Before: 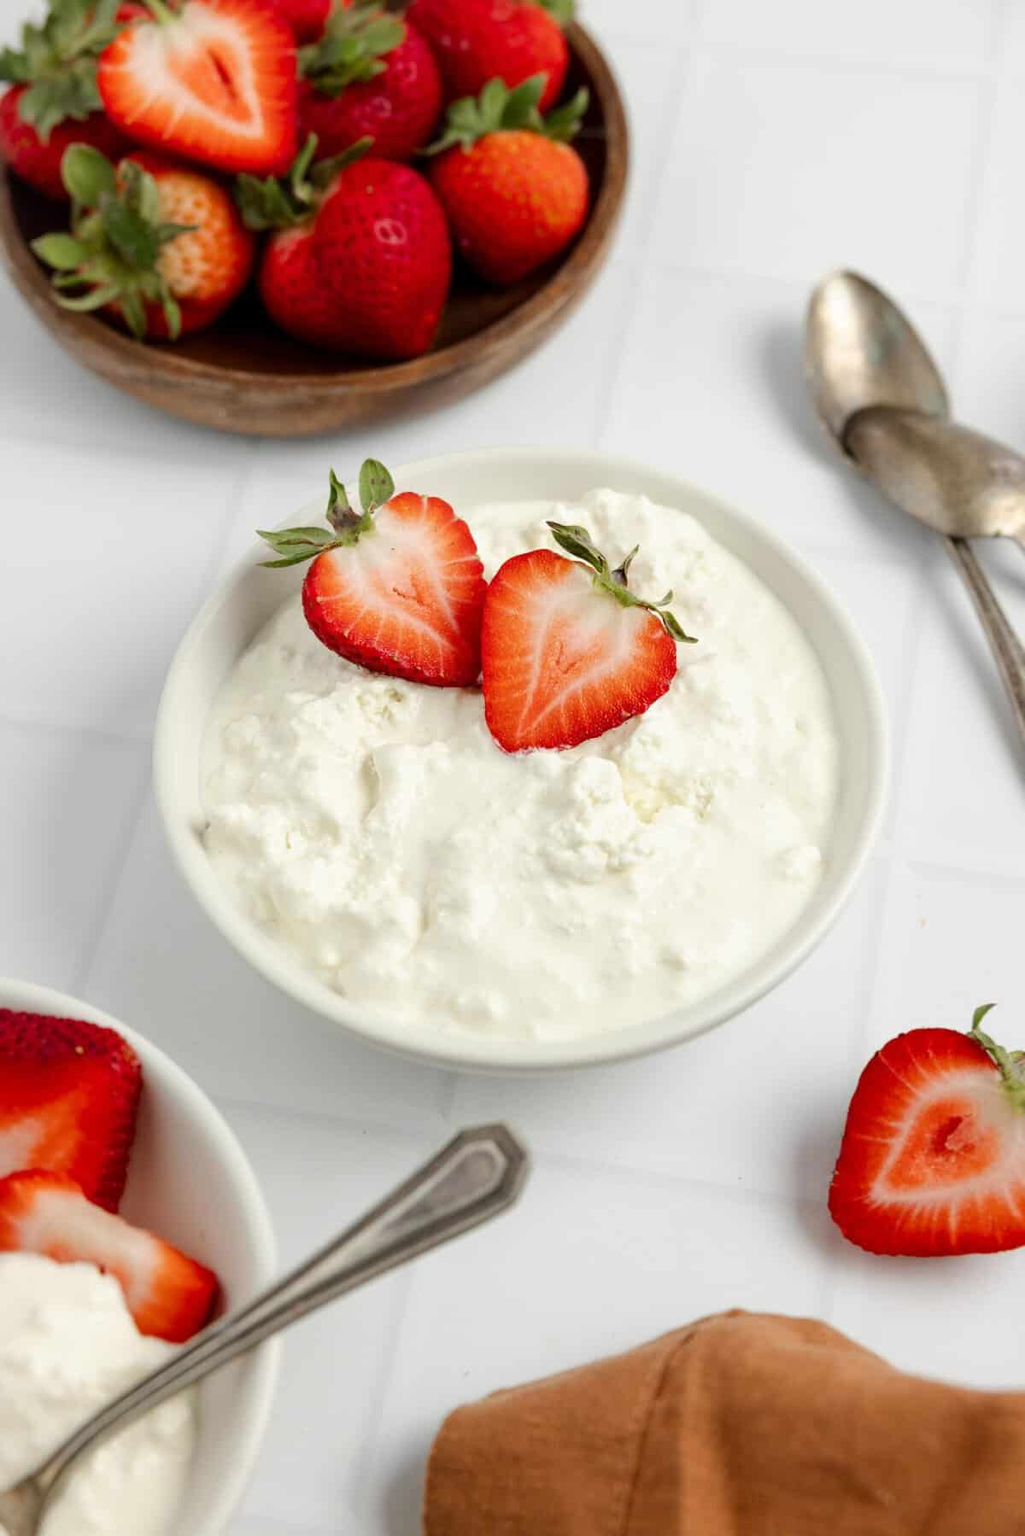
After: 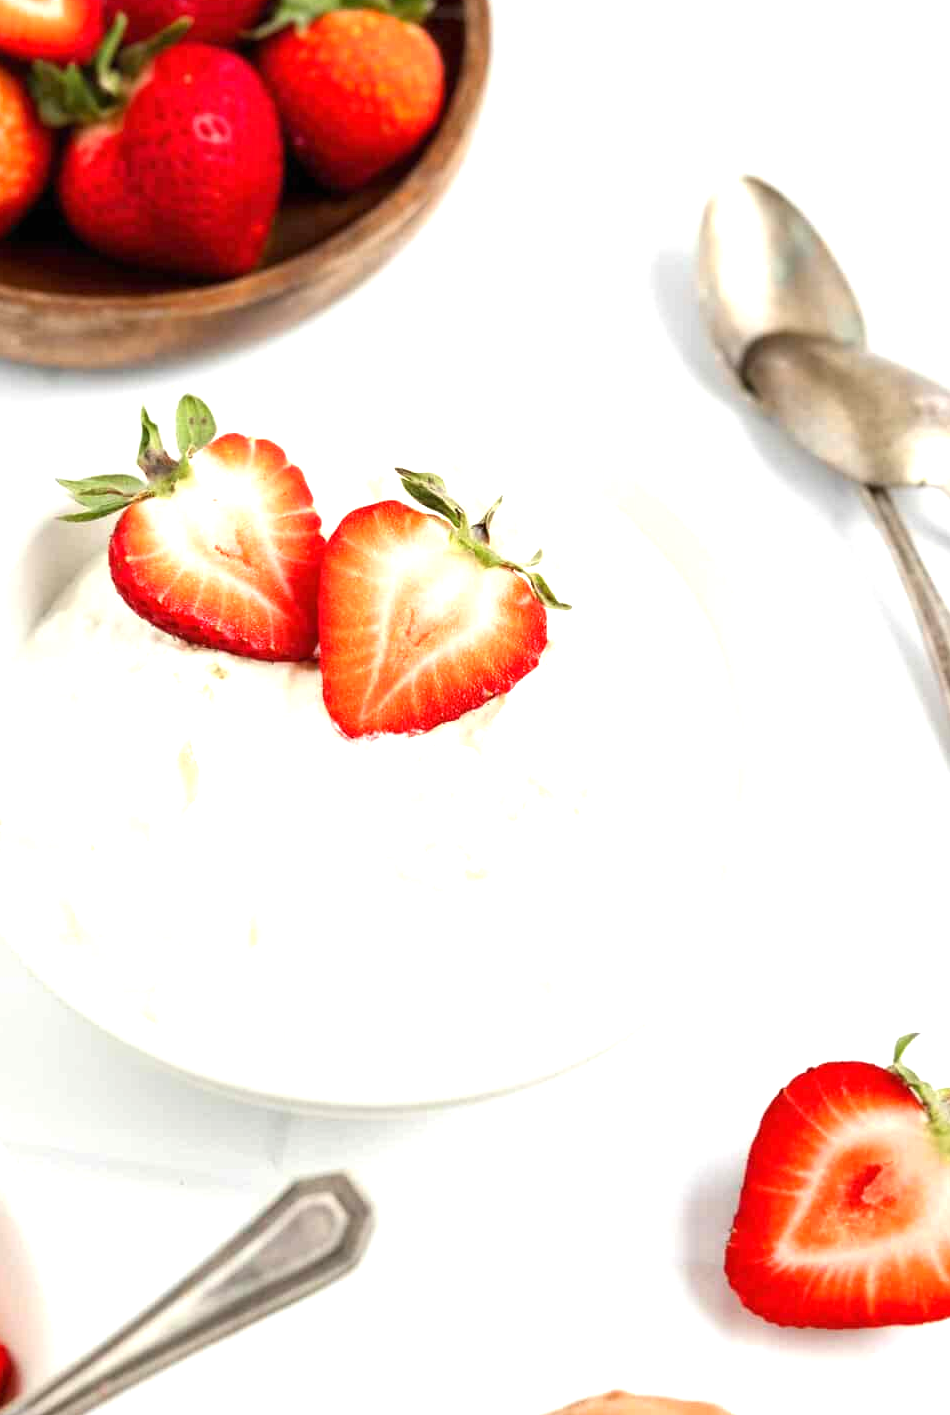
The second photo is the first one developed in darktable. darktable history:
exposure: black level correction 0, exposure 1.105 EV, compensate highlight preservation false
crop and rotate: left 20.438%, top 7.994%, right 0.313%, bottom 13.35%
